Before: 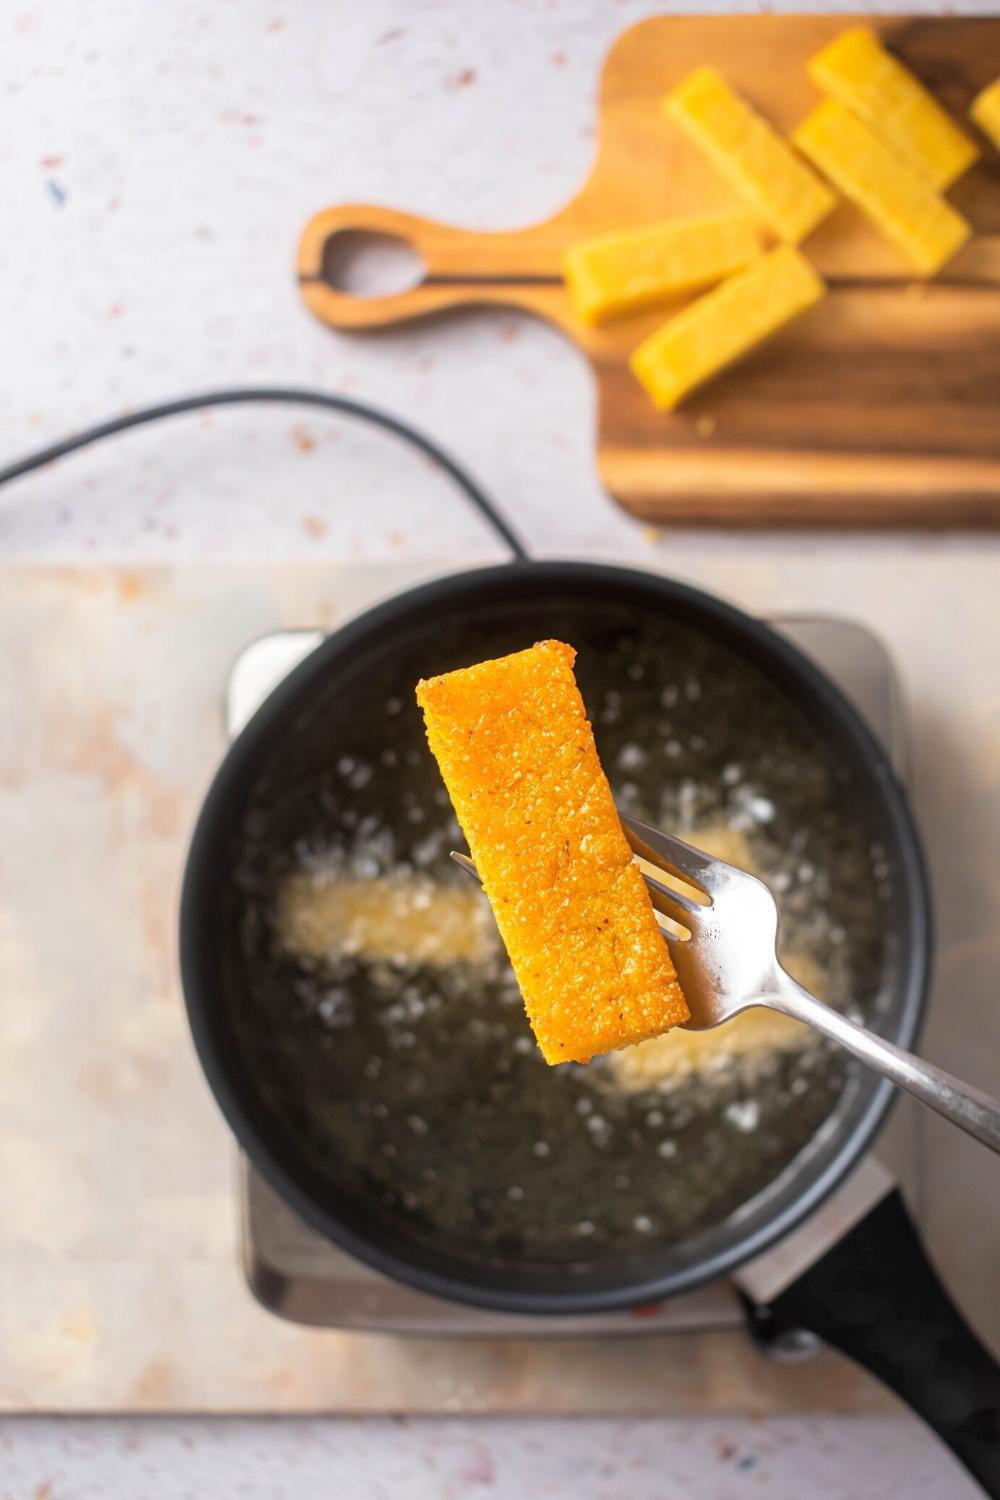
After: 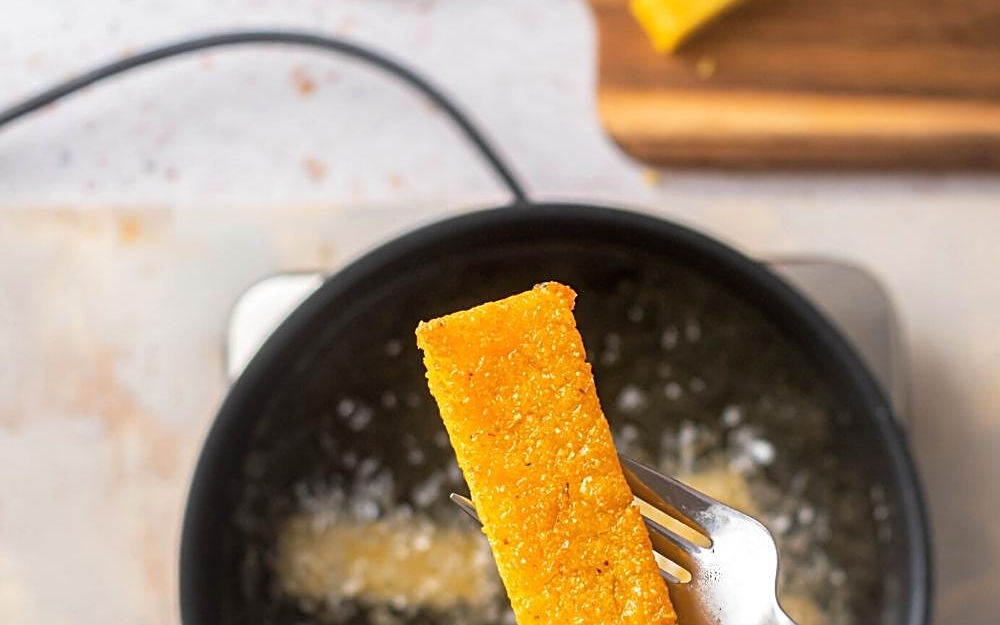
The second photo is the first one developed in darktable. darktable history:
sharpen: on, module defaults
crop and rotate: top 23.888%, bottom 34.43%
